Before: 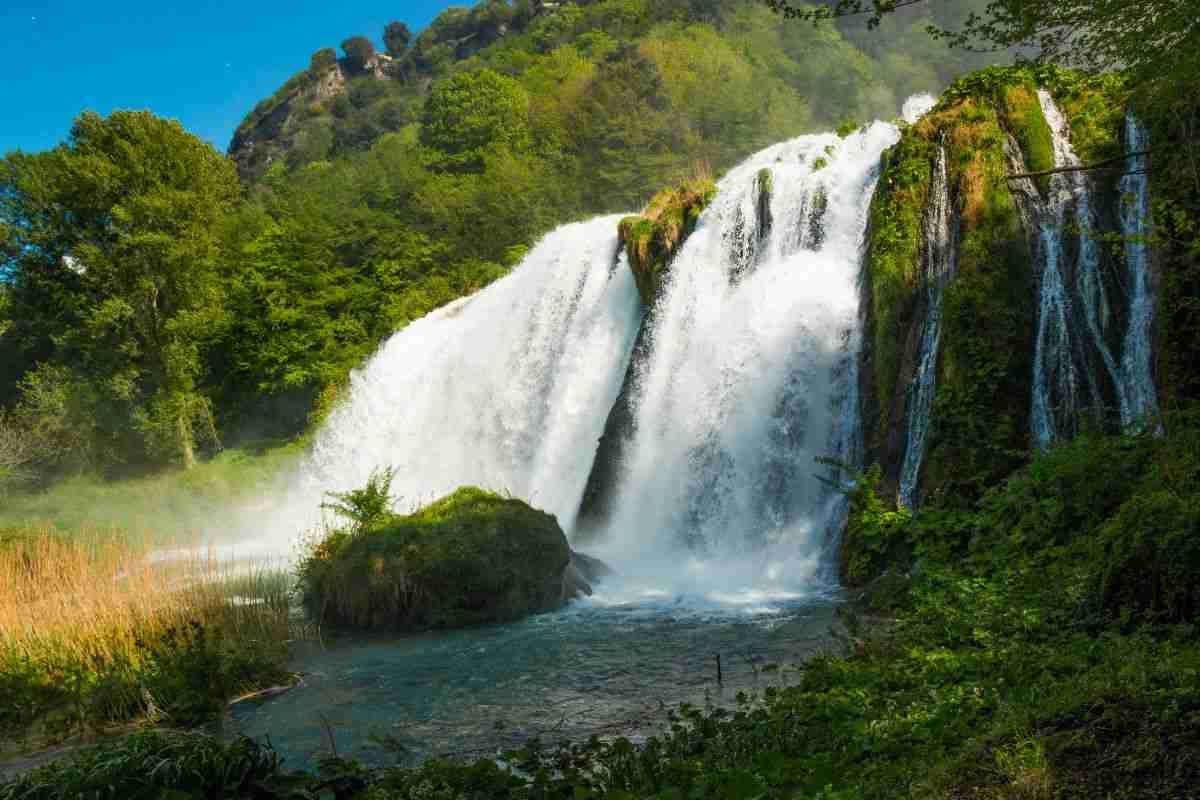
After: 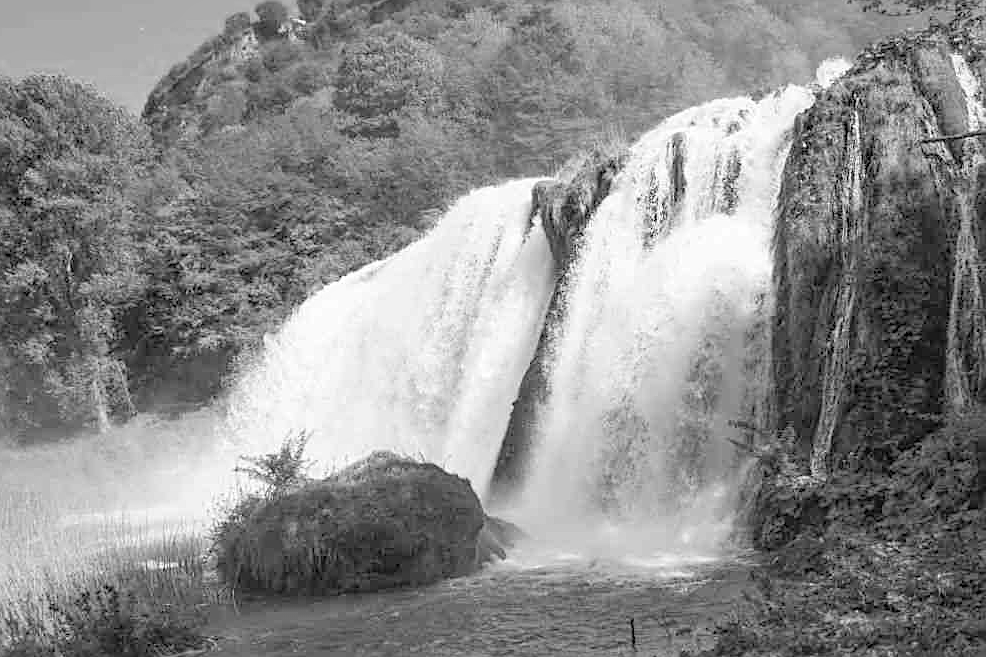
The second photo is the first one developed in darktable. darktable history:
rotate and perspective: automatic cropping off
sharpen: amount 0.6
monochrome: on, module defaults
crop and rotate: left 7.196%, top 4.574%, right 10.605%, bottom 13.178%
color zones: curves: ch1 [(0, 0.469) (0.01, 0.469) (0.12, 0.446) (0.248, 0.469) (0.5, 0.5) (0.748, 0.5) (0.99, 0.469) (1, 0.469)]
contrast brightness saturation: brightness 0.28
